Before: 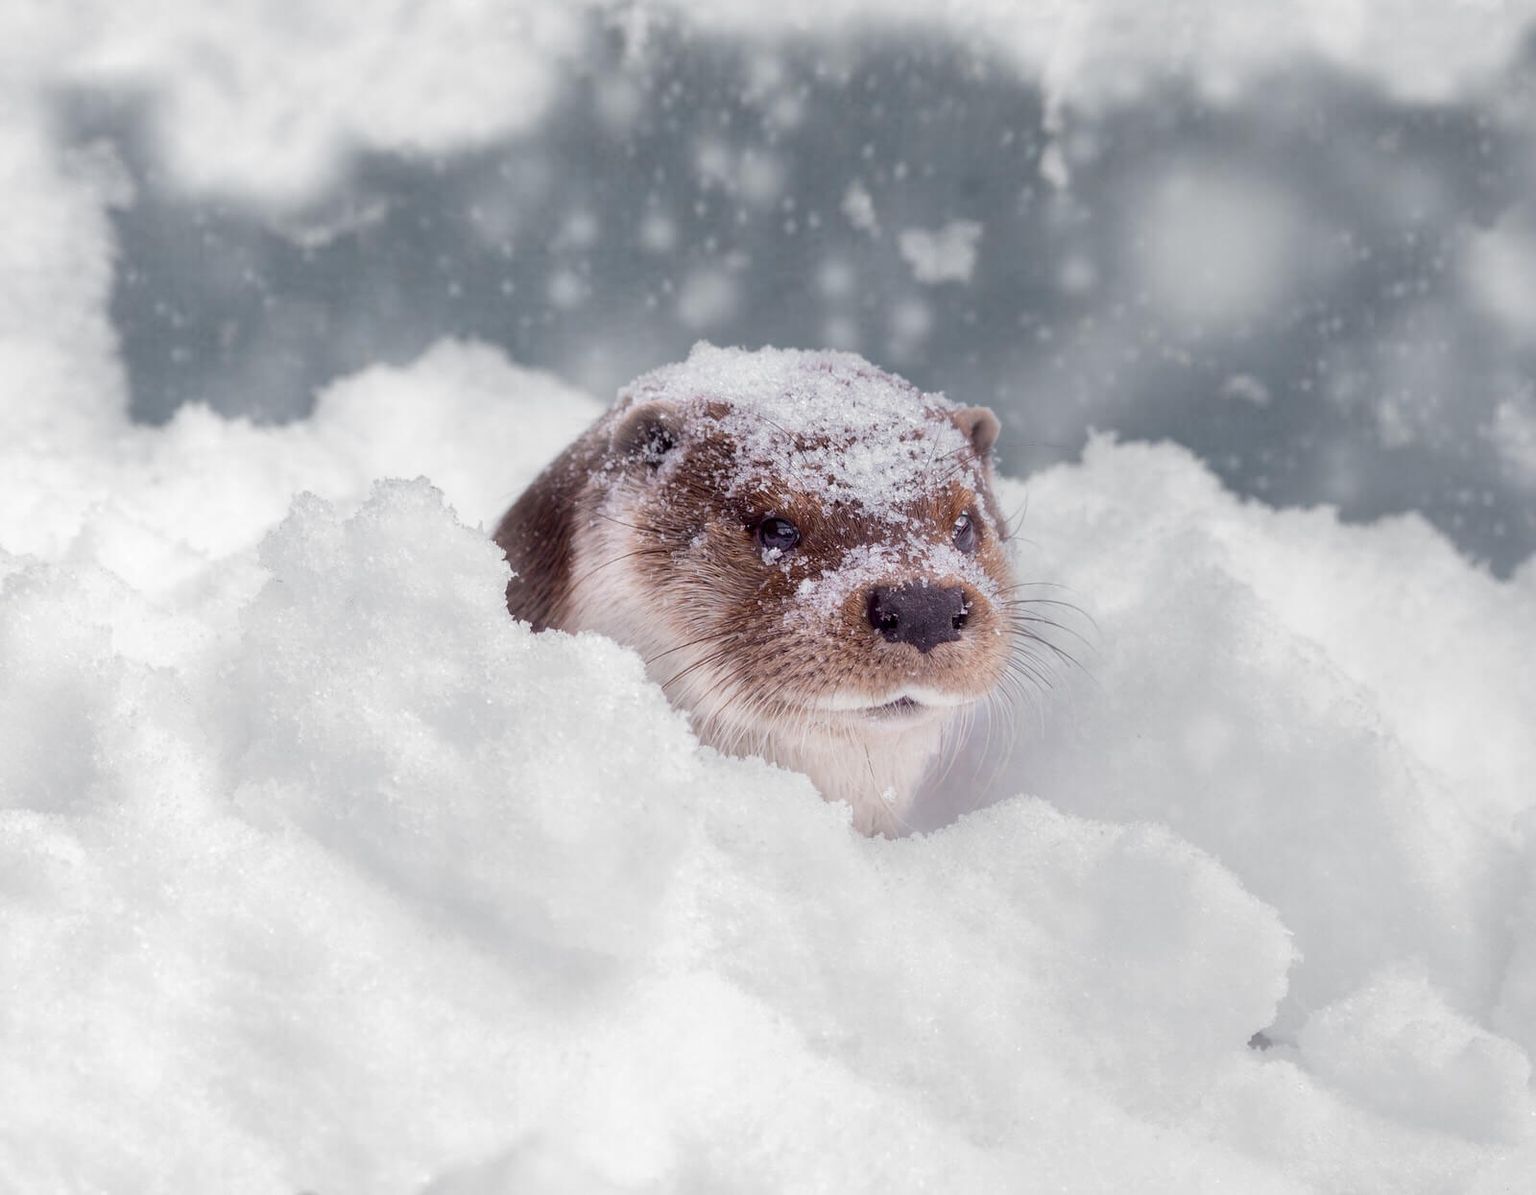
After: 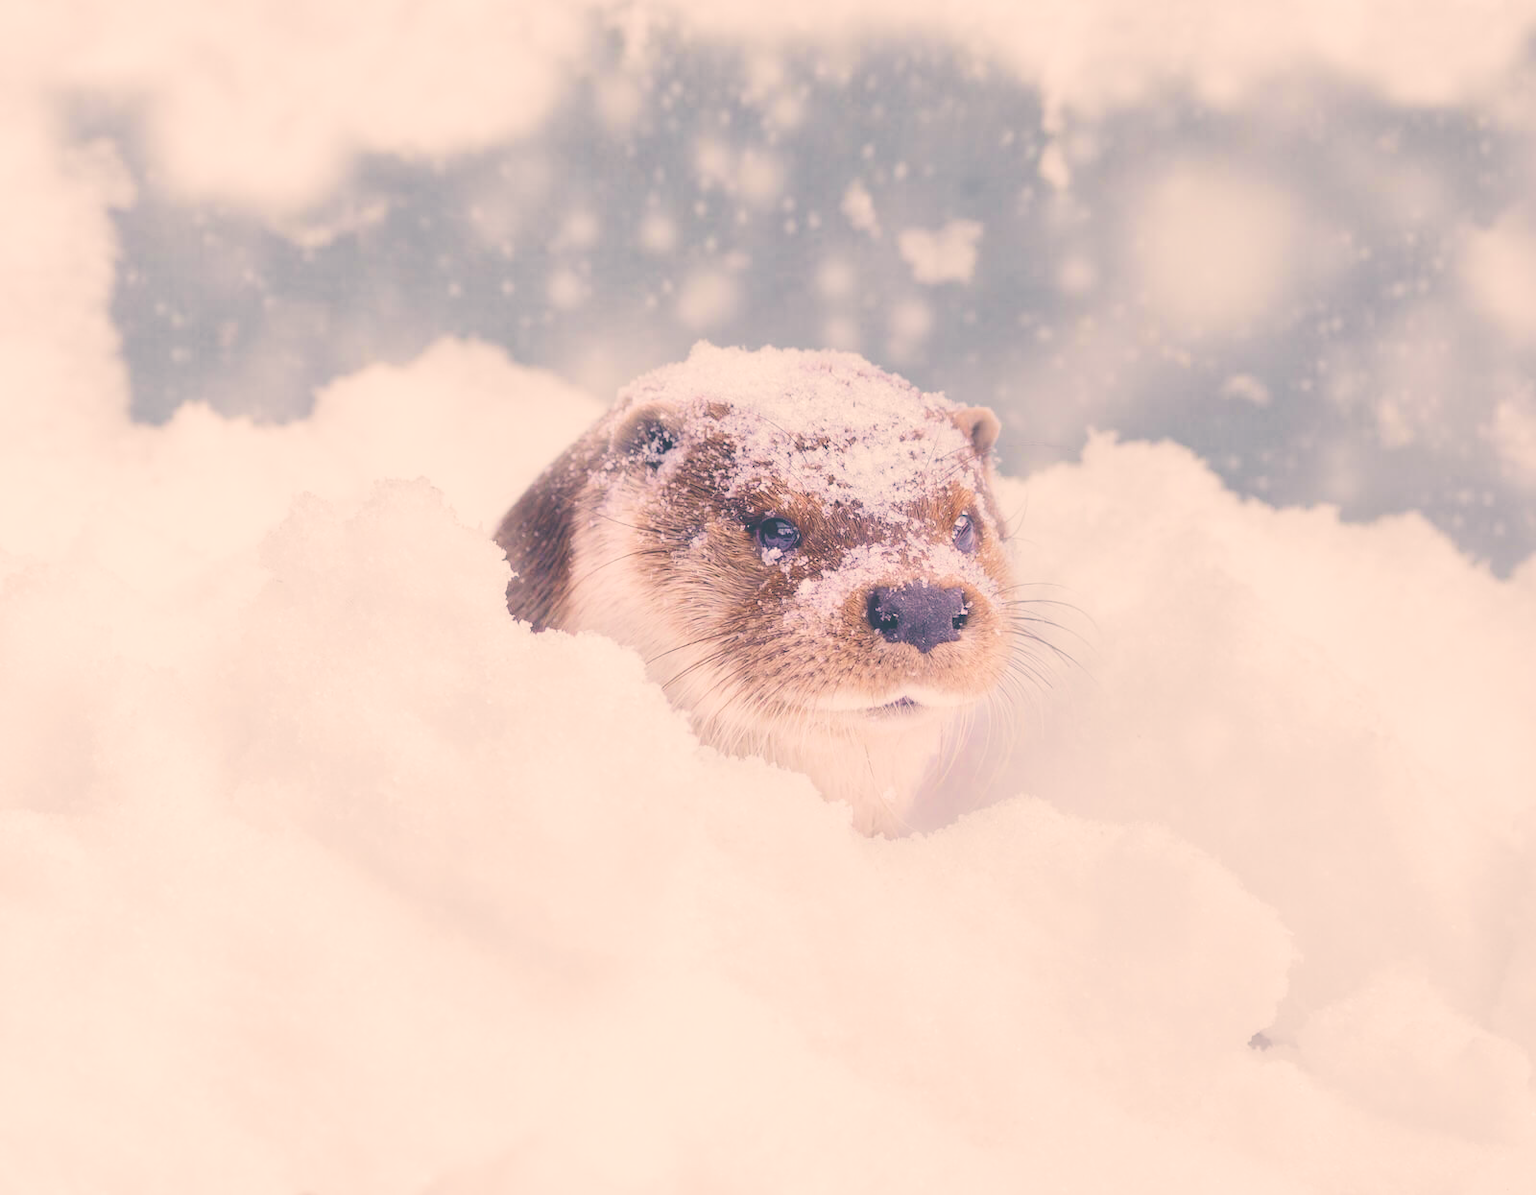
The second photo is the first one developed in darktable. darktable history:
velvia: on, module defaults
color correction: highlights a* 10.28, highlights b* 14.28, shadows a* -10.16, shadows b* -14.93
exposure: black level correction -0.024, exposure 1.395 EV, compensate highlight preservation false
filmic rgb: black relative exposure -7.32 EV, white relative exposure 5.09 EV, hardness 3.21
